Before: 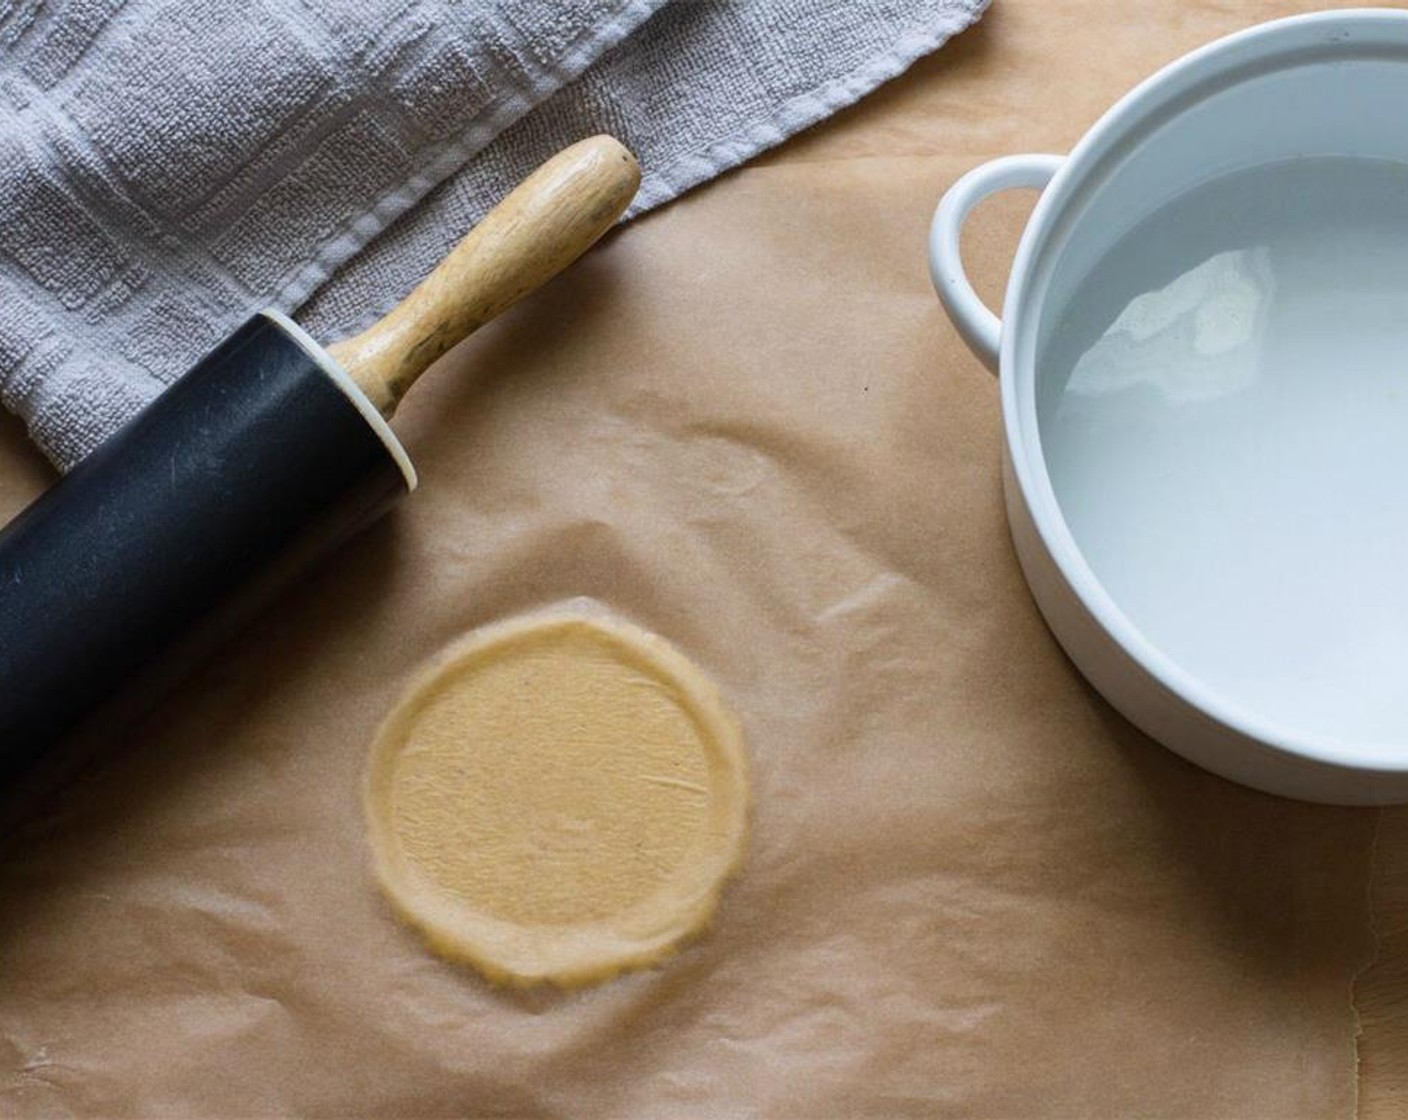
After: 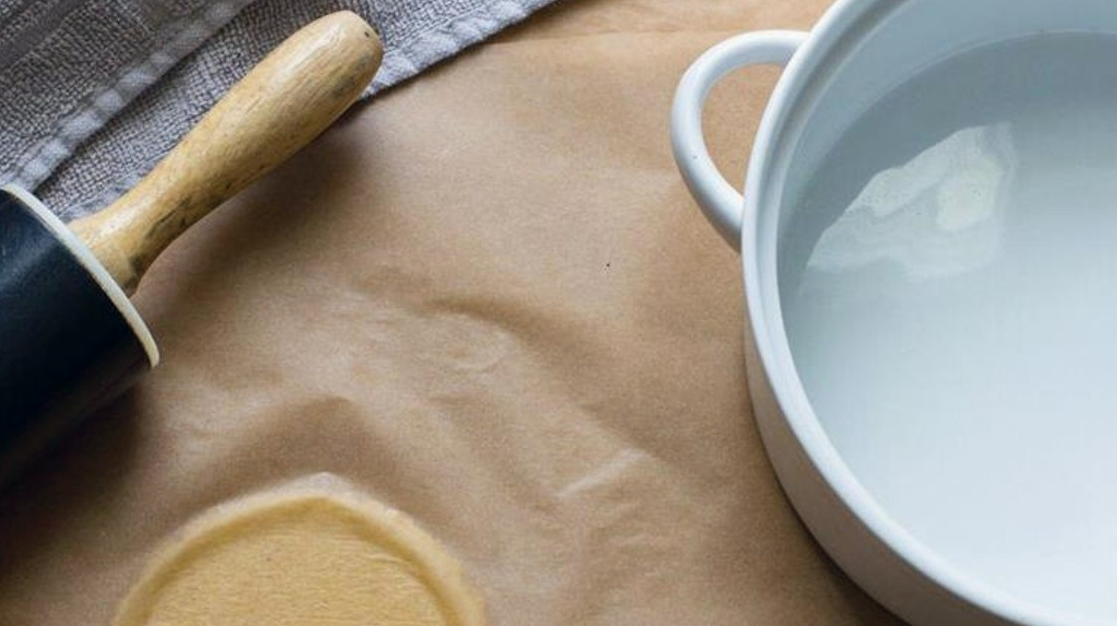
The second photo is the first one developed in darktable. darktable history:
crop: left 18.381%, top 11.11%, right 2.252%, bottom 32.93%
color correction: highlights a* 0.379, highlights b* 2.68, shadows a* -1.32, shadows b* -4.29
